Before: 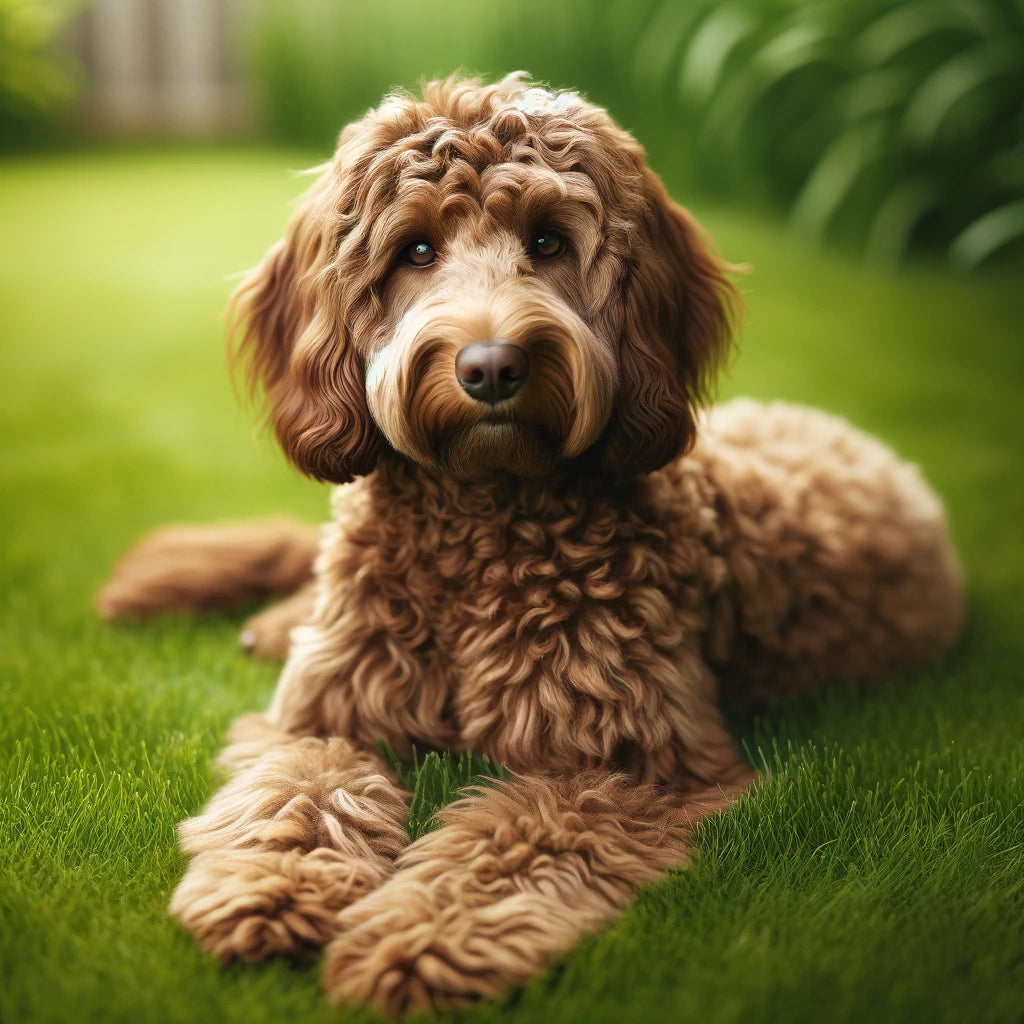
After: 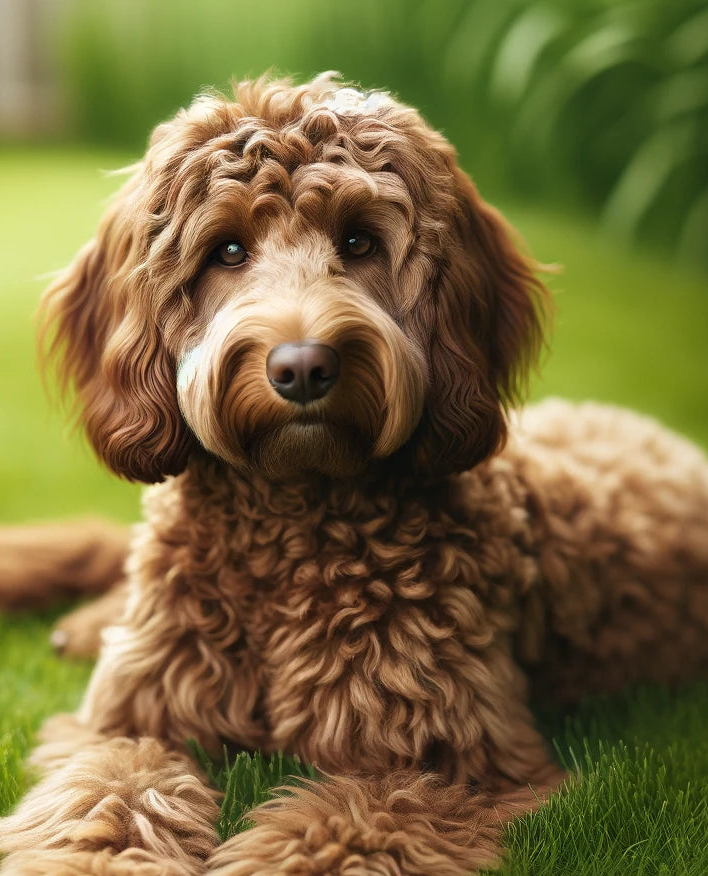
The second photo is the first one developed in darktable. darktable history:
crop: left 18.536%, right 12.279%, bottom 14.436%
